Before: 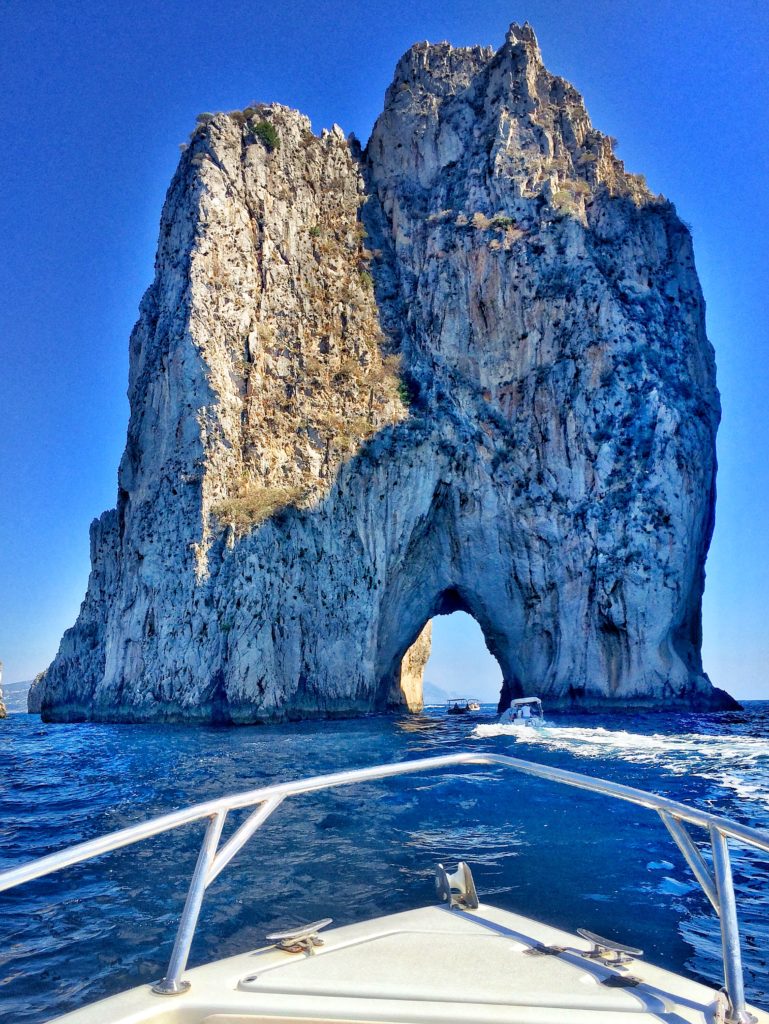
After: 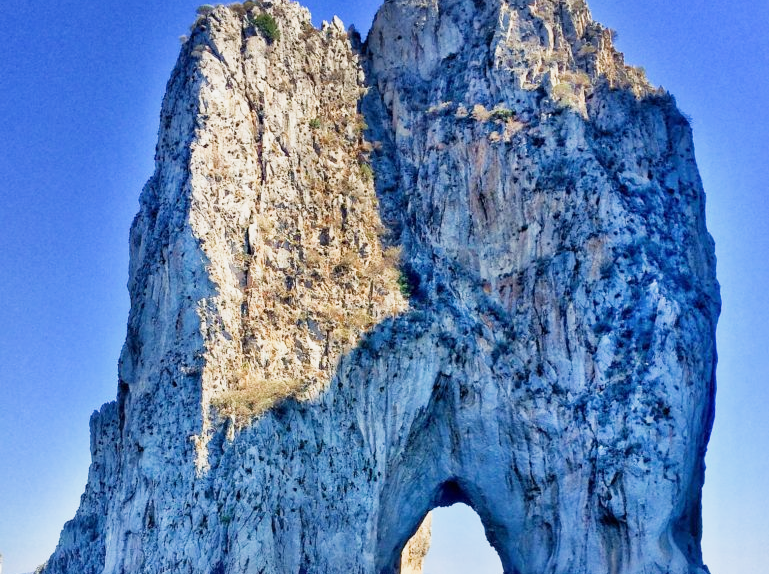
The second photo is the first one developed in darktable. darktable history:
exposure: exposure 0.493 EV, compensate highlight preservation false
crop and rotate: top 10.605%, bottom 33.274%
sigmoid: contrast 1.22, skew 0.65
